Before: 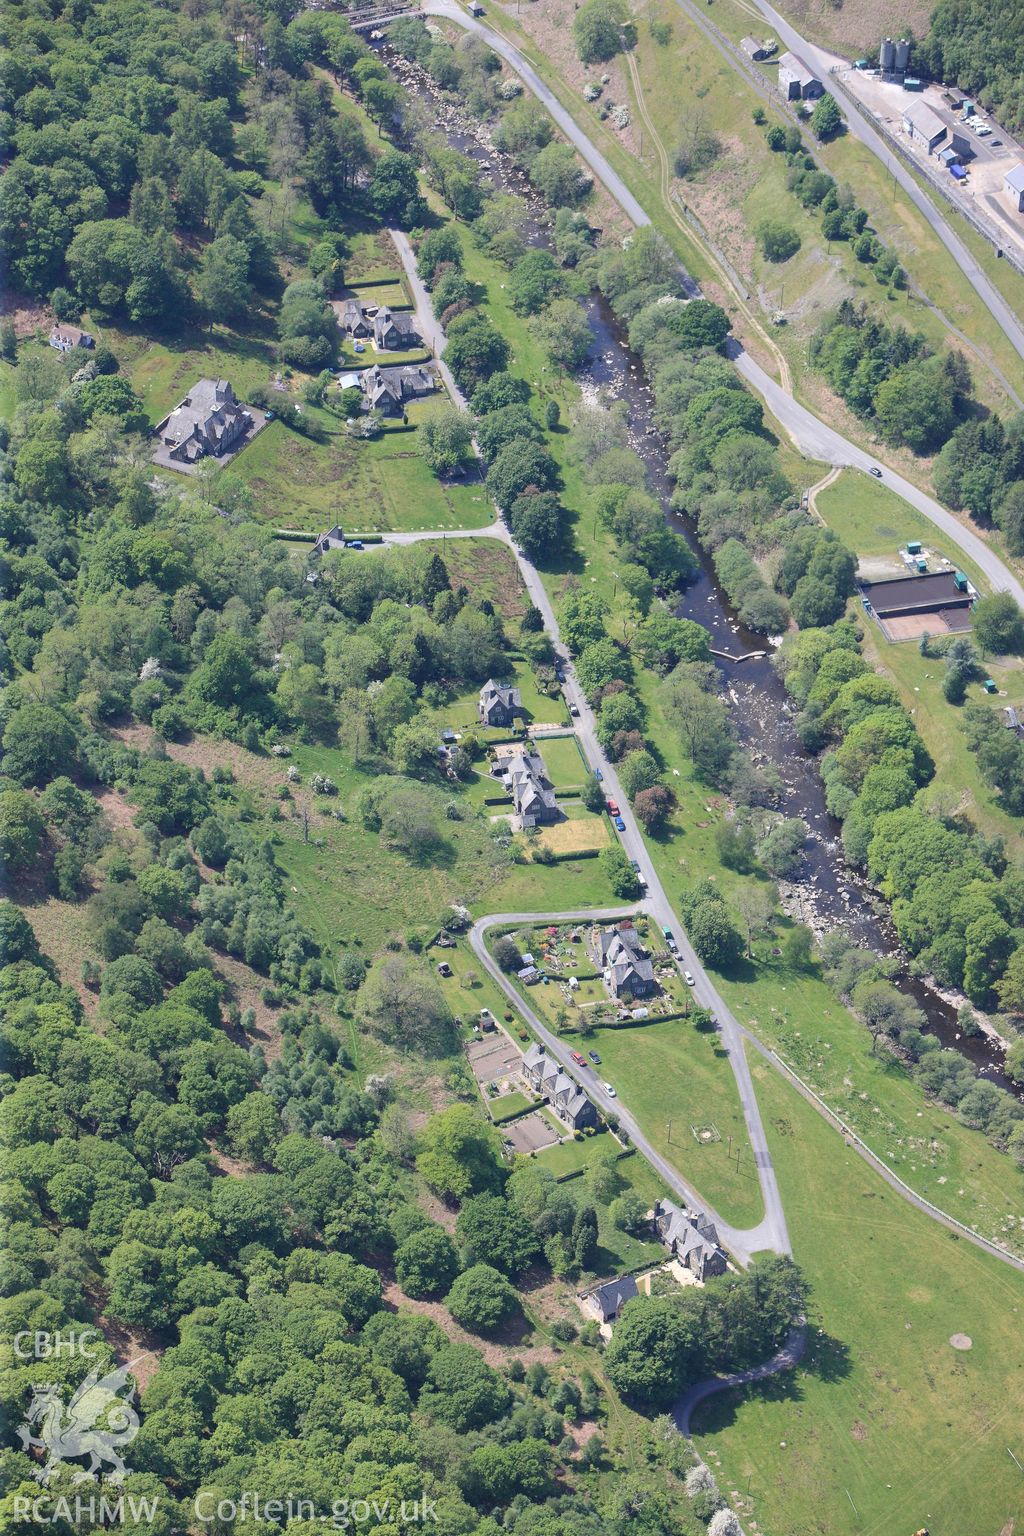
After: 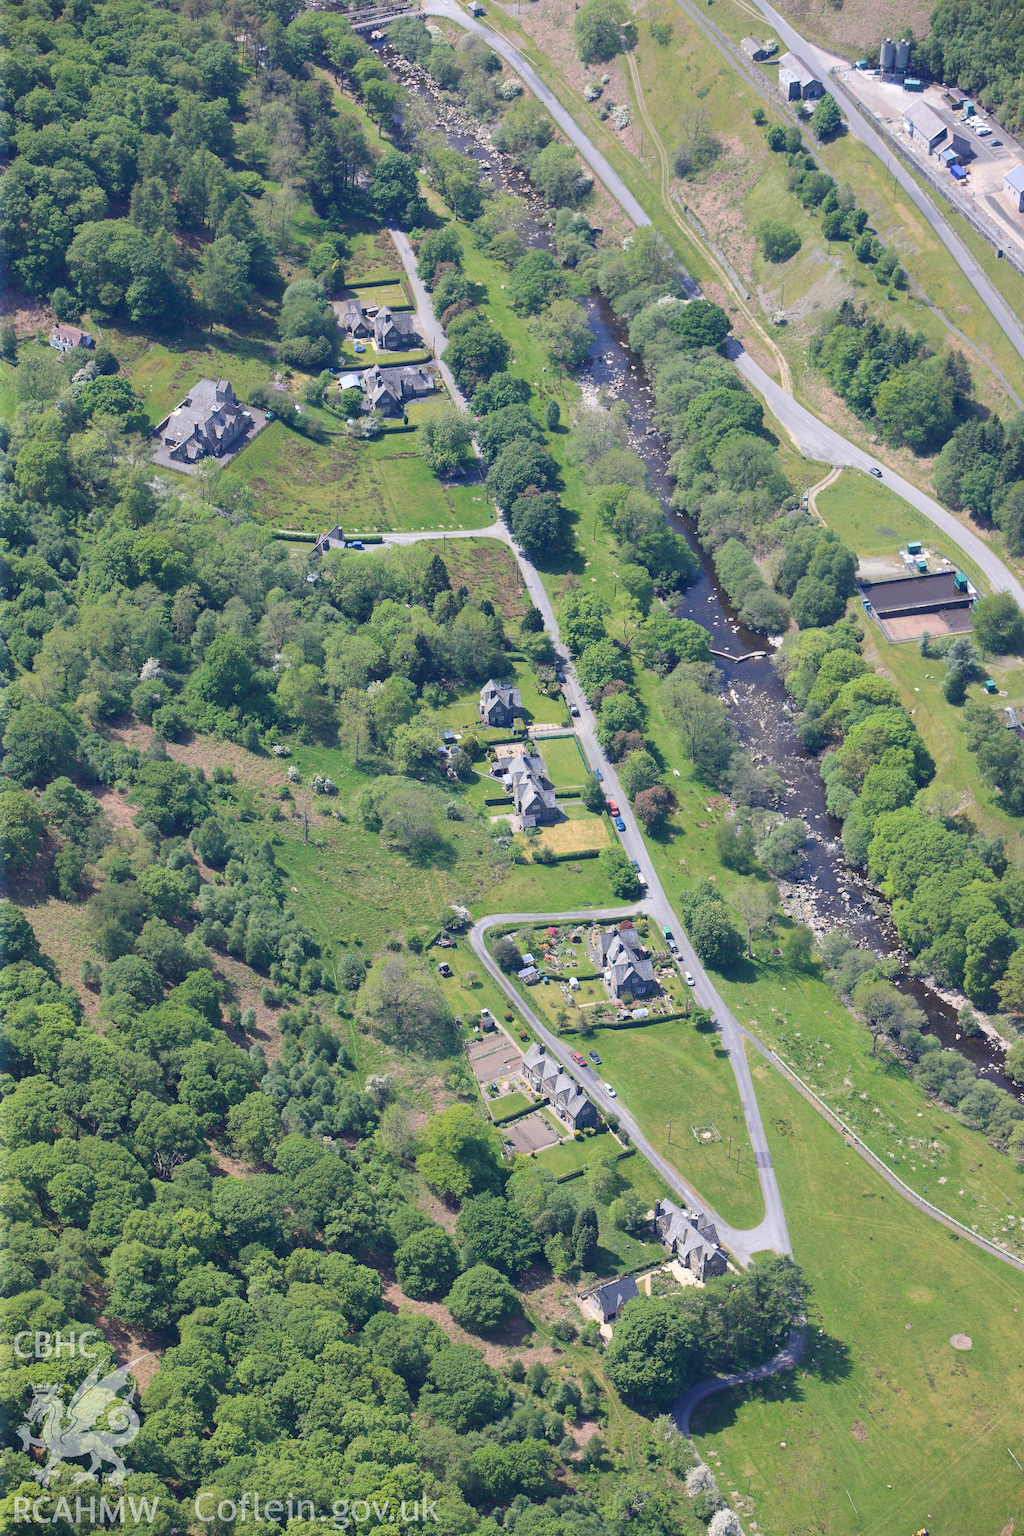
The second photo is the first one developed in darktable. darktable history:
contrast brightness saturation: contrast 0.036, saturation 0.156
